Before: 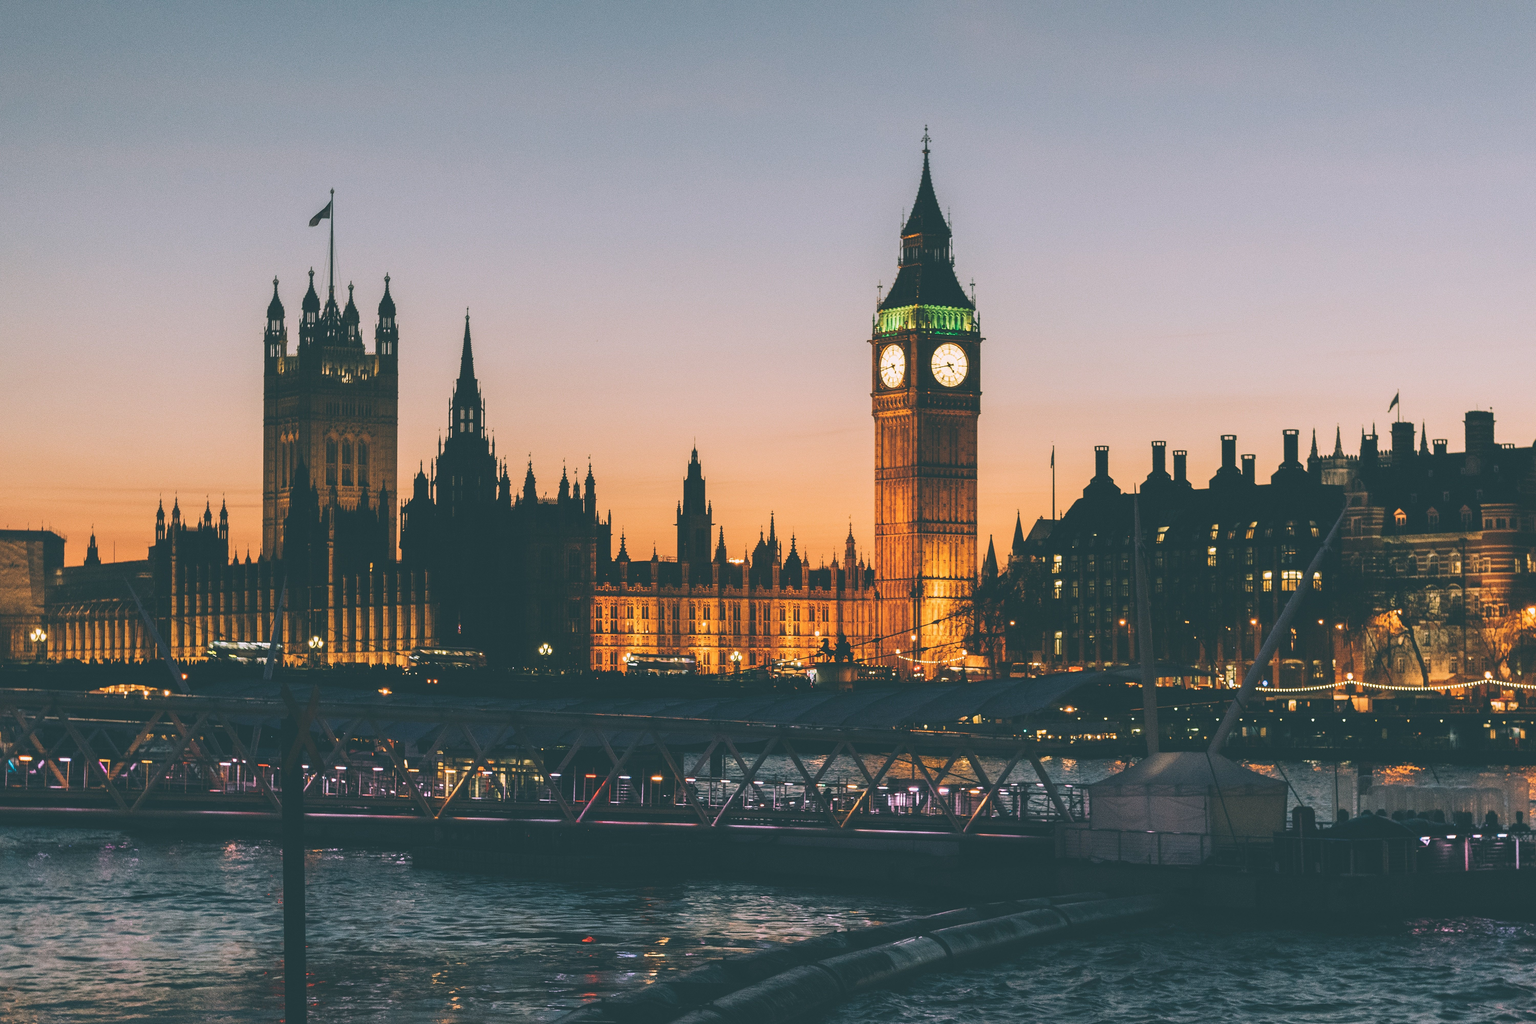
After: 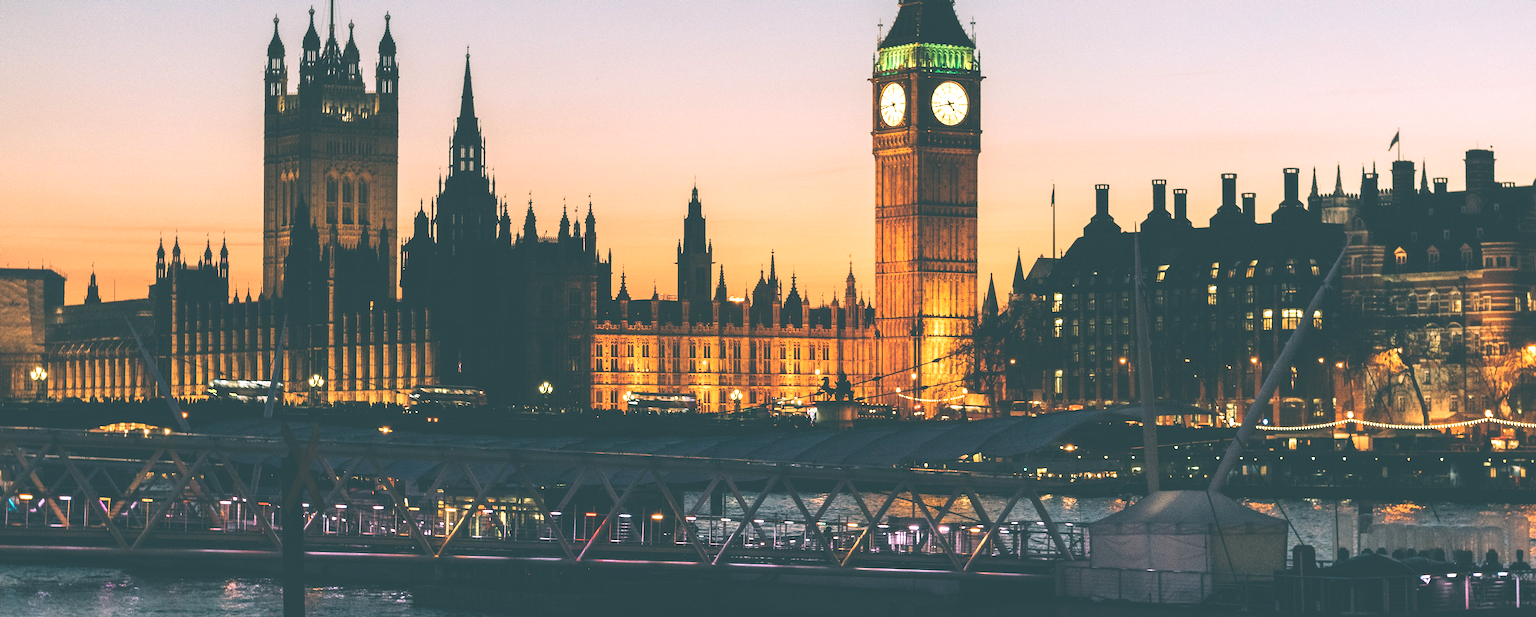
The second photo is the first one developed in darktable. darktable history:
crop and rotate: top 25.582%, bottom 14.049%
exposure: exposure 0.568 EV, compensate highlight preservation false
